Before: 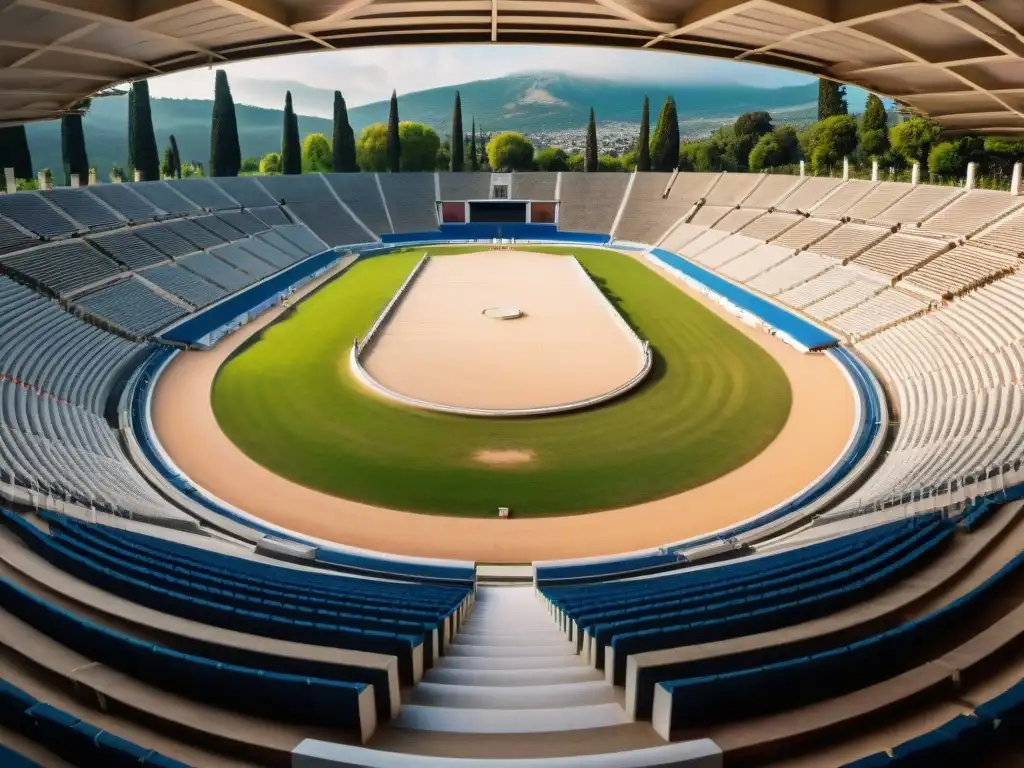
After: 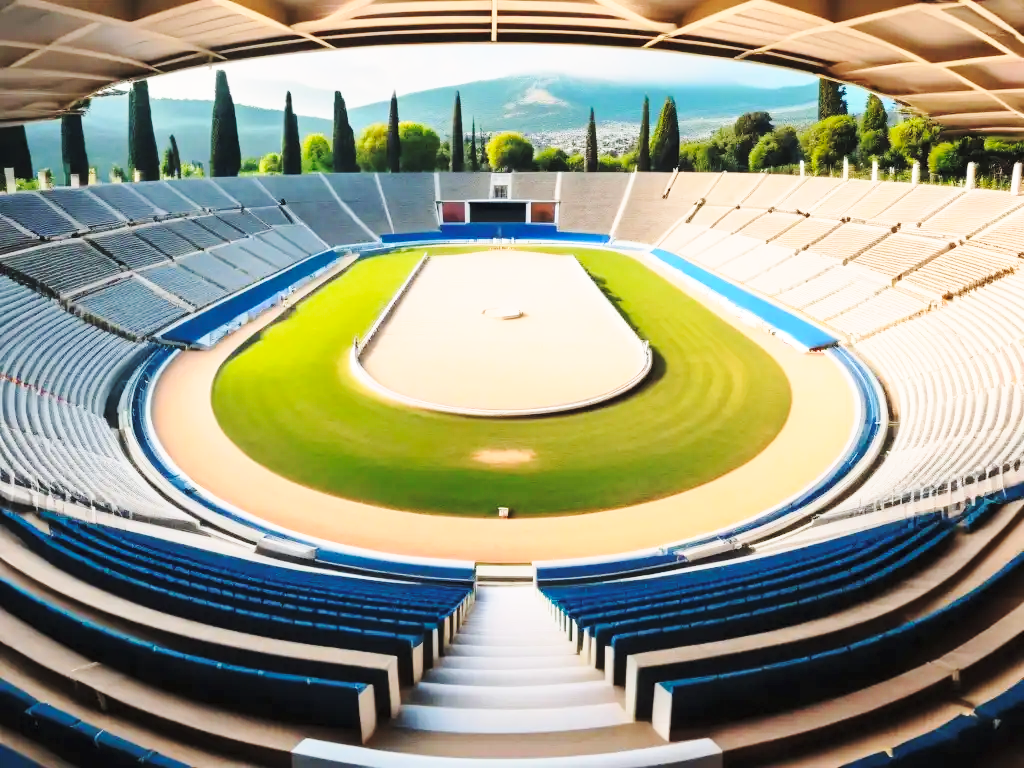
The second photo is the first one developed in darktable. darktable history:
base curve: curves: ch0 [(0, 0) (0.028, 0.03) (0.121, 0.232) (0.46, 0.748) (0.859, 0.968) (1, 1)], preserve colors none
contrast brightness saturation: contrast 0.14, brightness 0.21
vibrance: vibrance 20%
